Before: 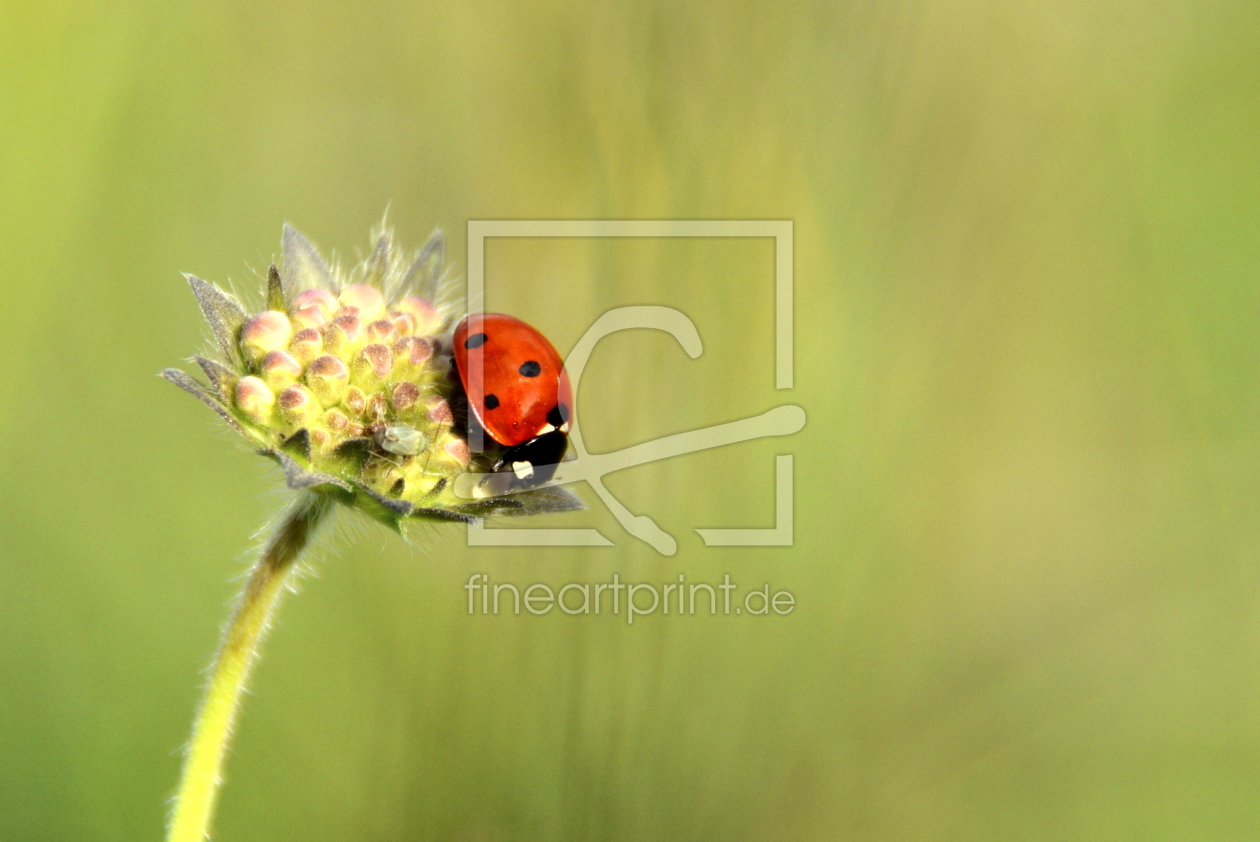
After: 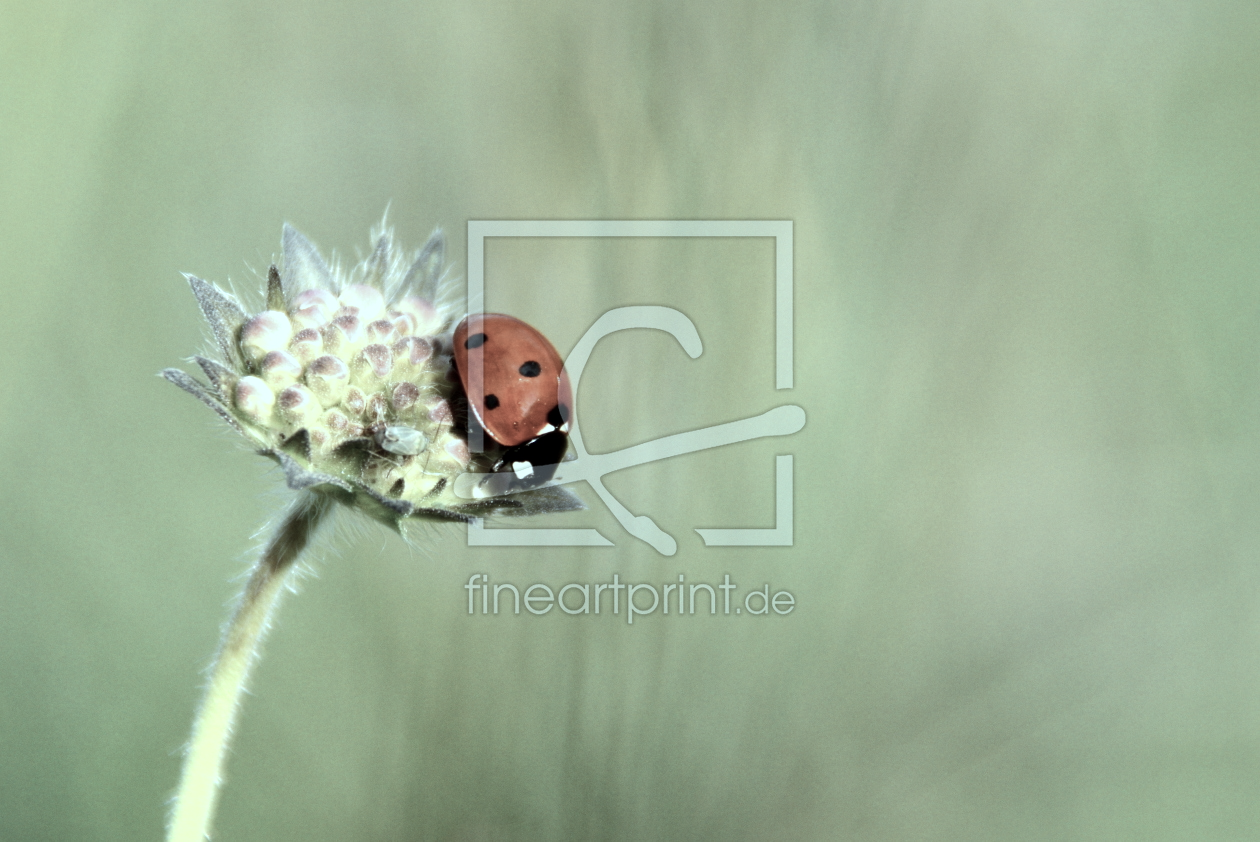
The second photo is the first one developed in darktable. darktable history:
color correction: highlights a* -12.37, highlights b* -17.6, saturation 0.7
local contrast: mode bilateral grid, contrast 20, coarseness 50, detail 119%, midtone range 0.2
contrast brightness saturation: contrast 0.101, saturation -0.358
